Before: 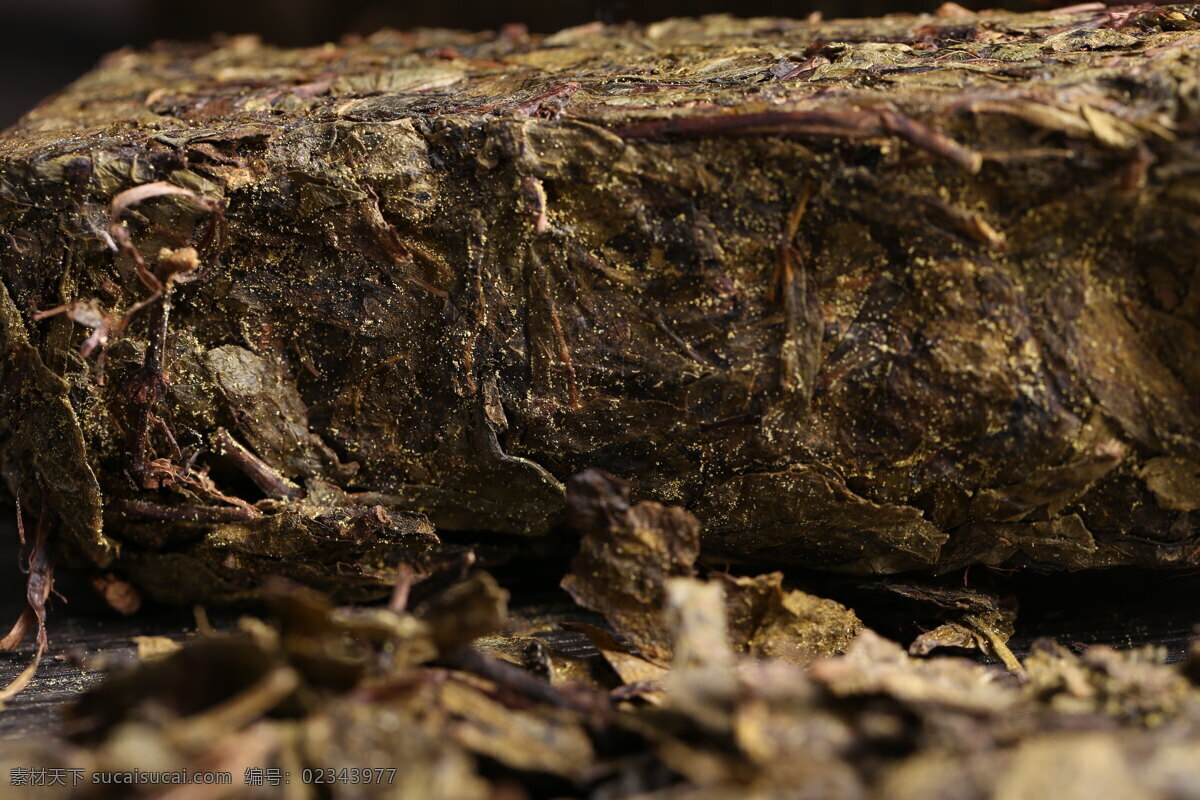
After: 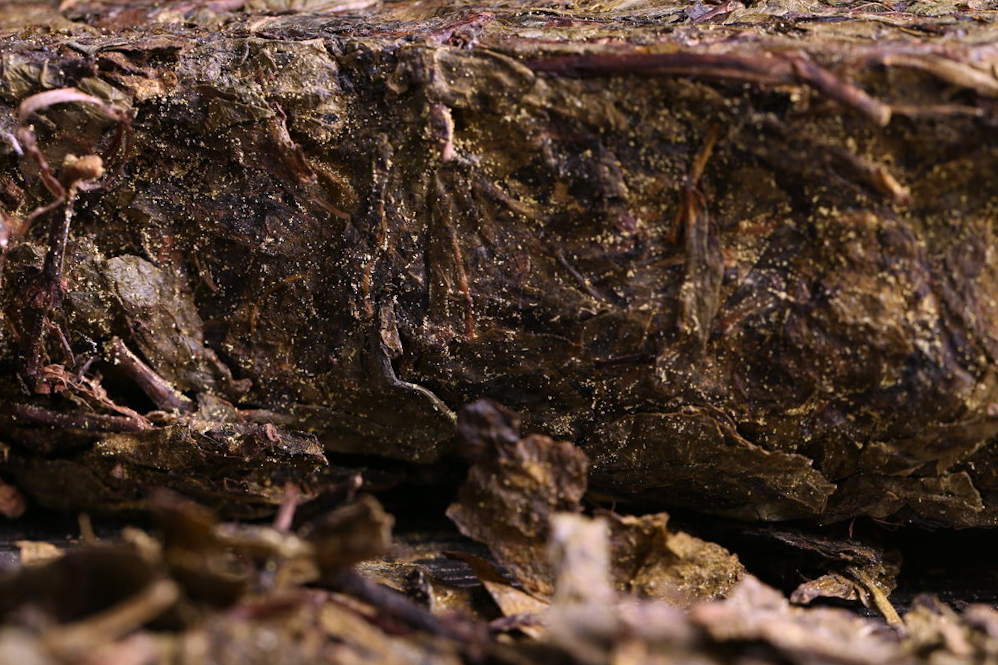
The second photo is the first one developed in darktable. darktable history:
crop and rotate: angle -3.27°, left 5.211%, top 5.211%, right 4.607%, bottom 4.607%
white balance: red 1.042, blue 1.17
